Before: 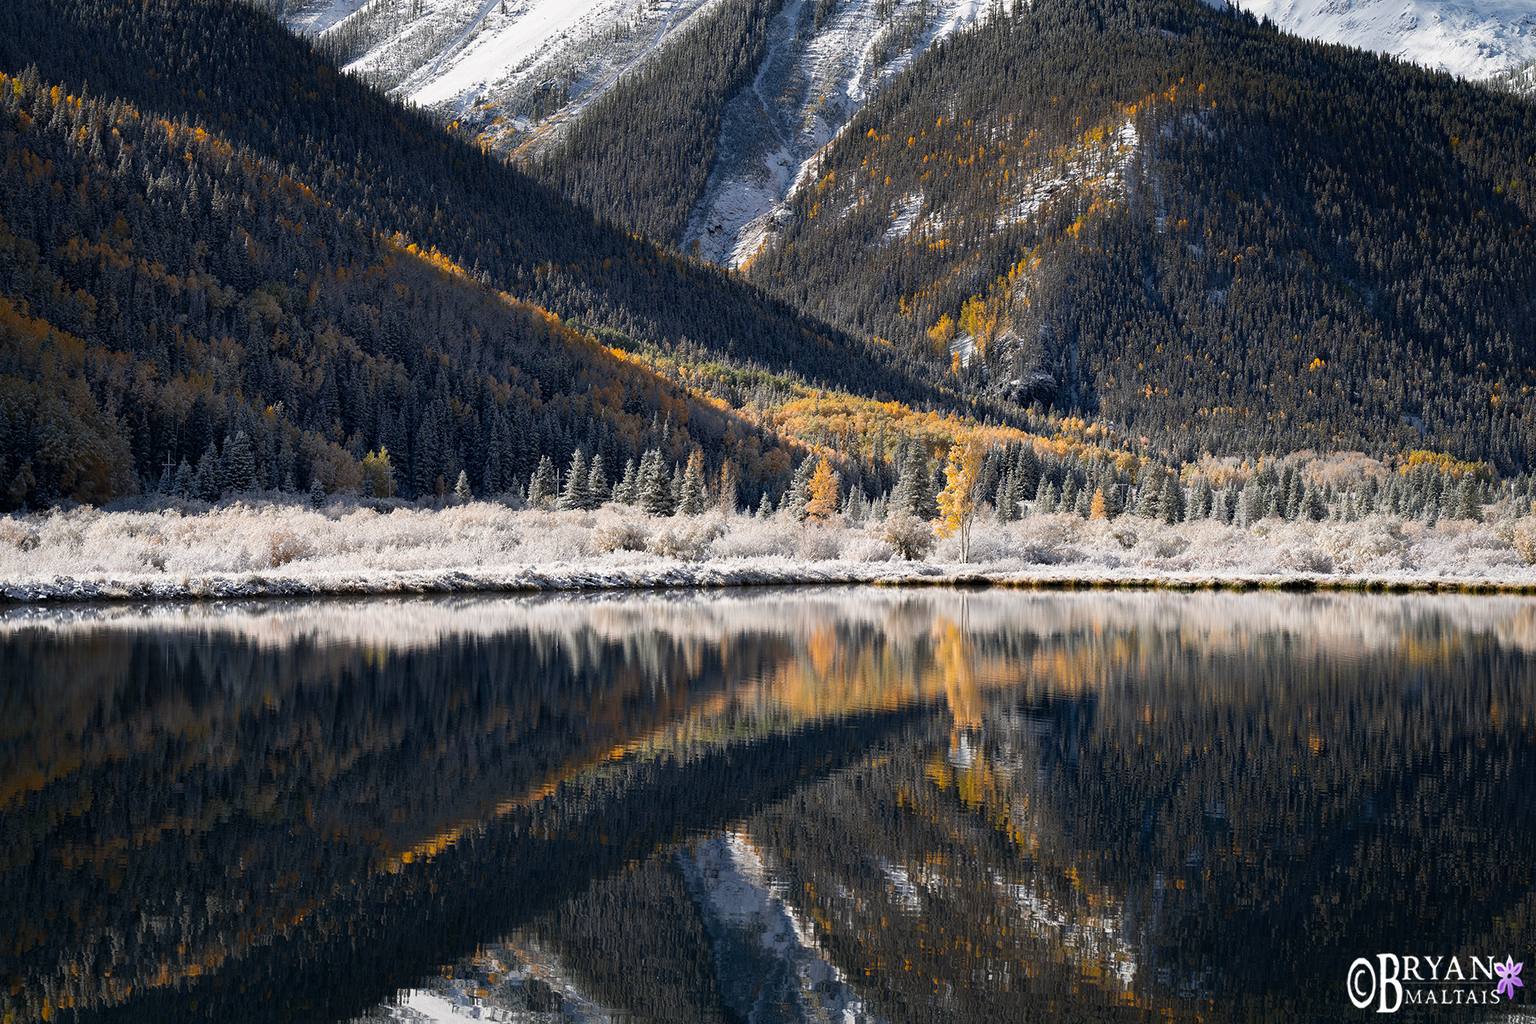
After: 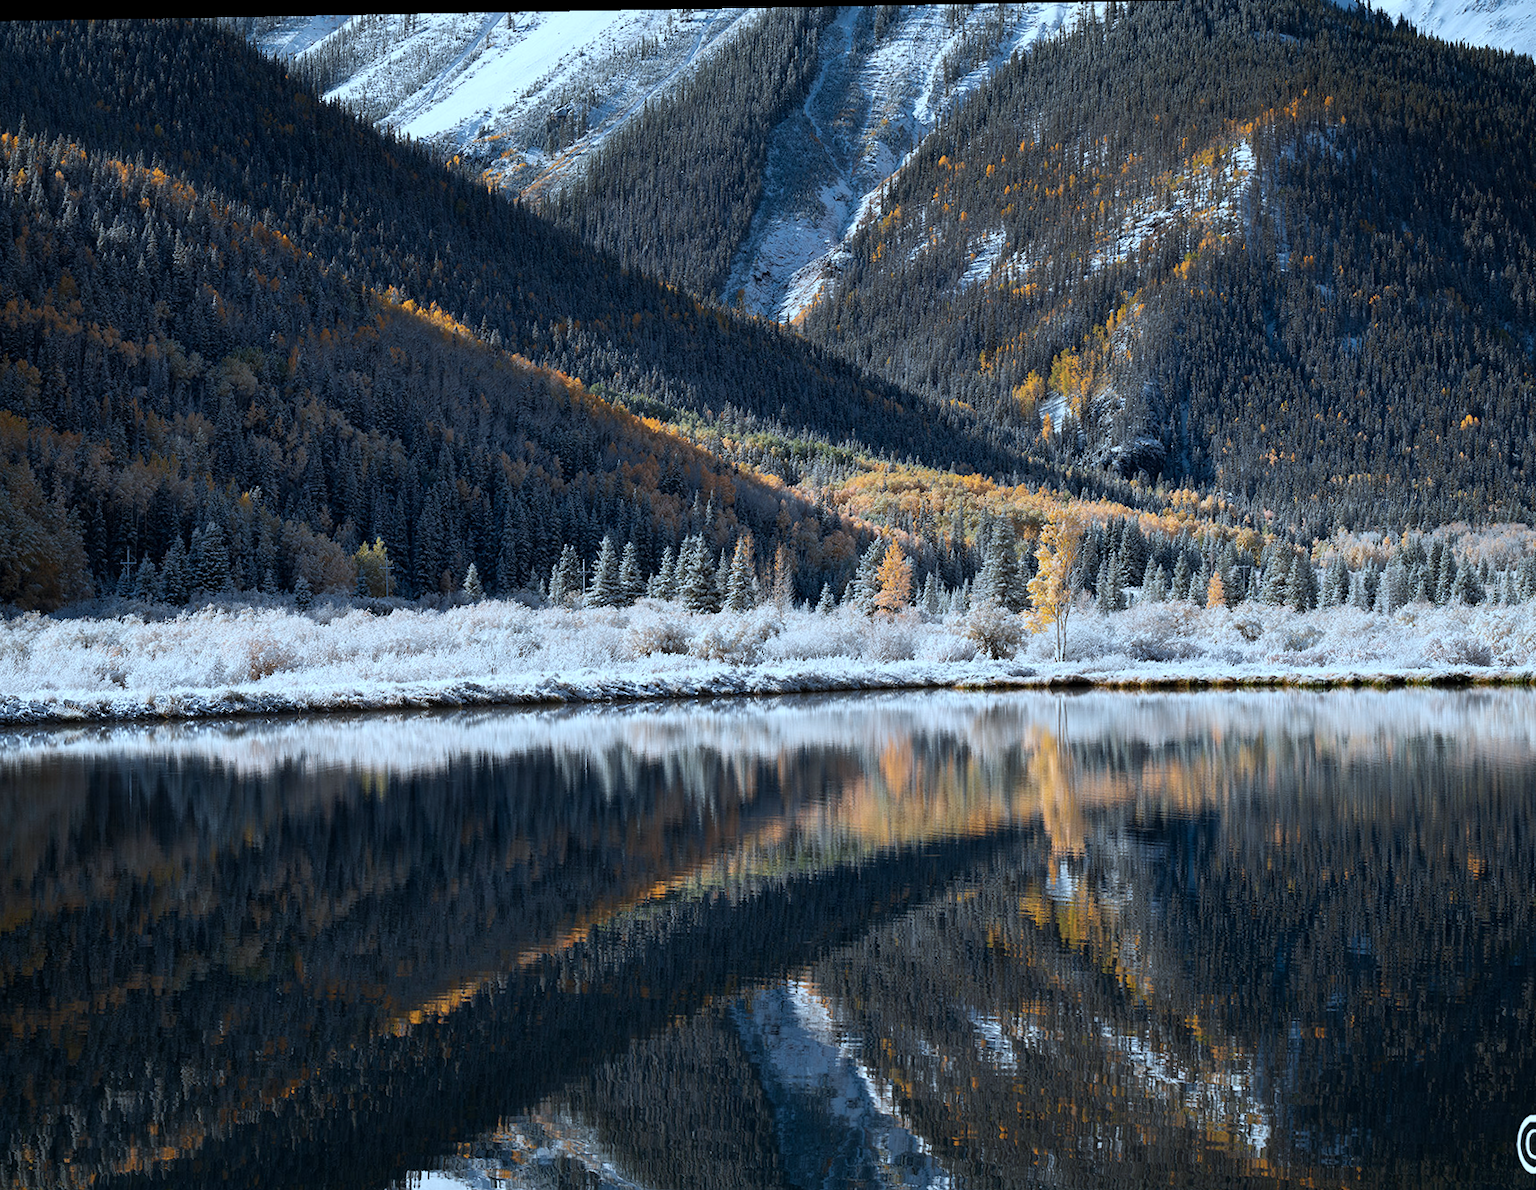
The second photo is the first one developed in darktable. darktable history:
color correction: highlights a* -8.97, highlights b* -22.45
crop and rotate: angle 1.01°, left 4.376%, top 0.702%, right 11.102%, bottom 2.38%
